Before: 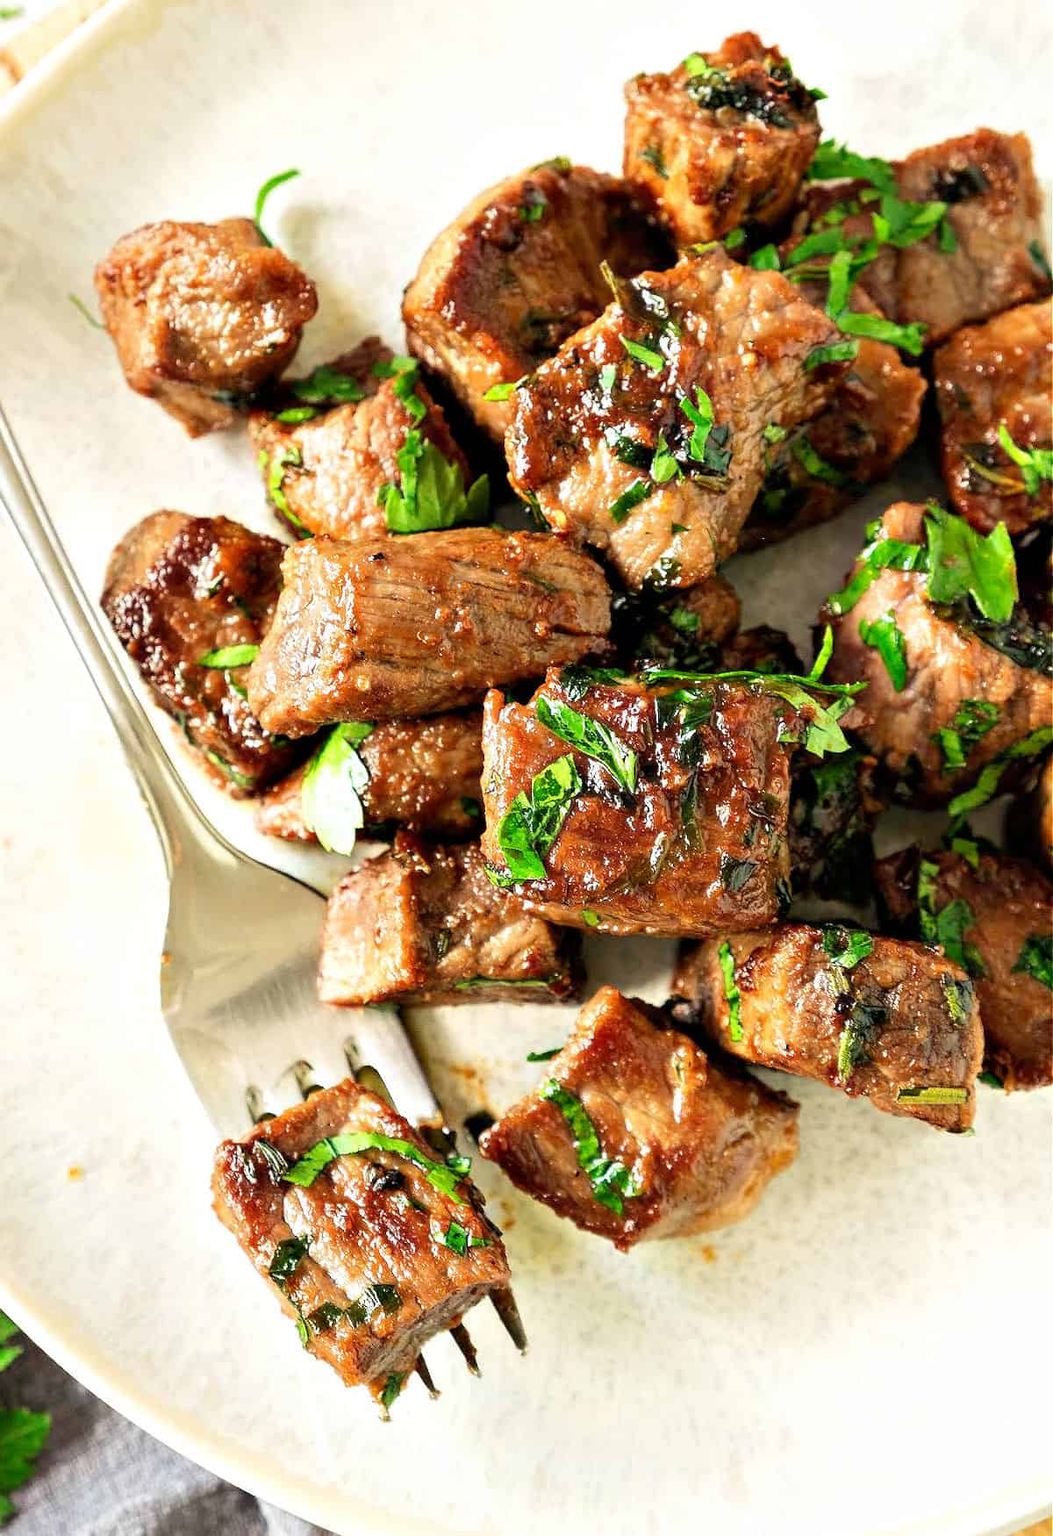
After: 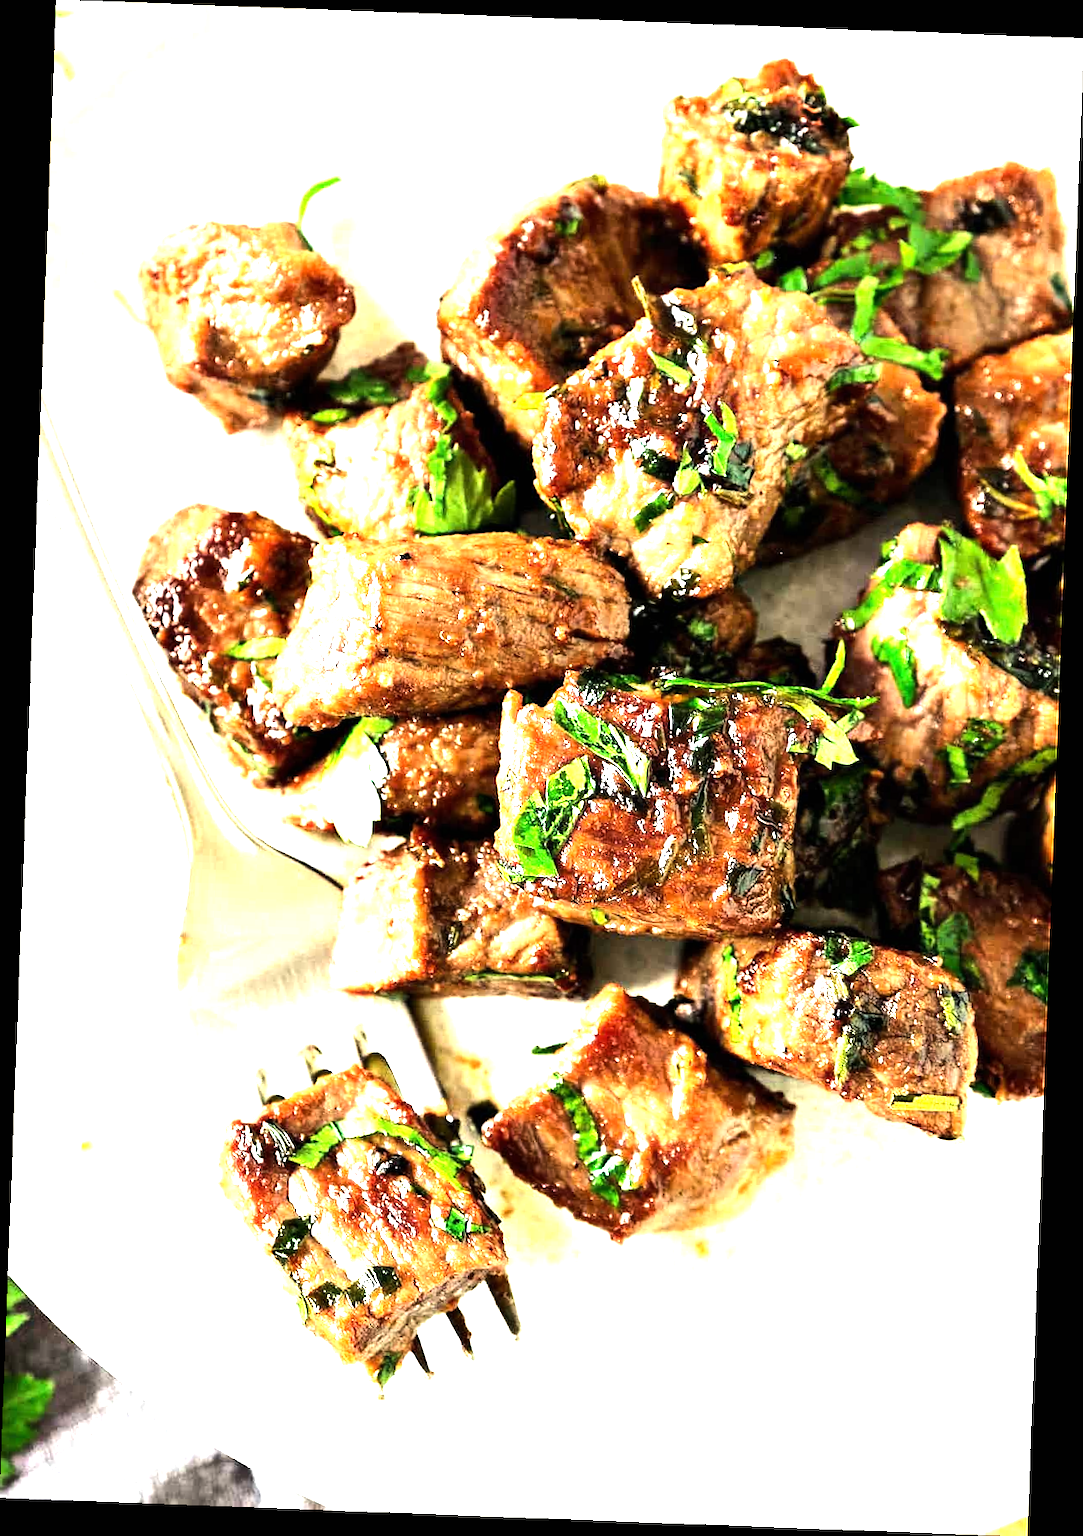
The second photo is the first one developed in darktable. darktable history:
rotate and perspective: rotation 2.17°, automatic cropping off
exposure: black level correction 0, exposure 0.5 EV, compensate exposure bias true, compensate highlight preservation false
tone equalizer: -8 EV -1.08 EV, -7 EV -1.01 EV, -6 EV -0.867 EV, -5 EV -0.578 EV, -3 EV 0.578 EV, -2 EV 0.867 EV, -1 EV 1.01 EV, +0 EV 1.08 EV, edges refinement/feathering 500, mask exposure compensation -1.57 EV, preserve details no
